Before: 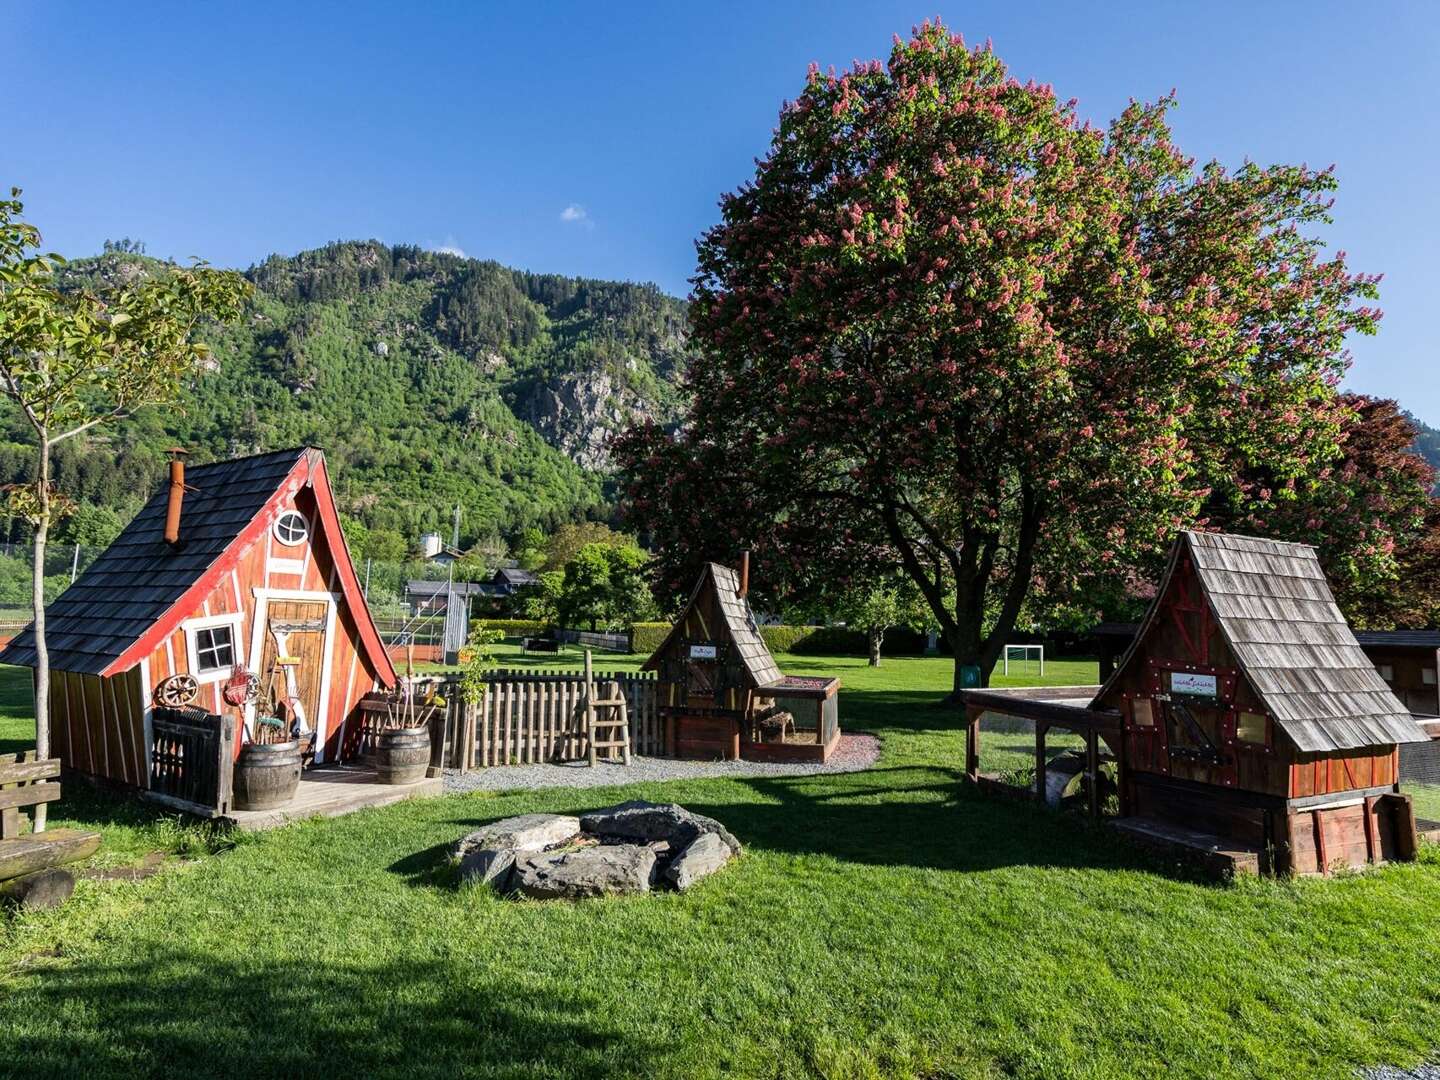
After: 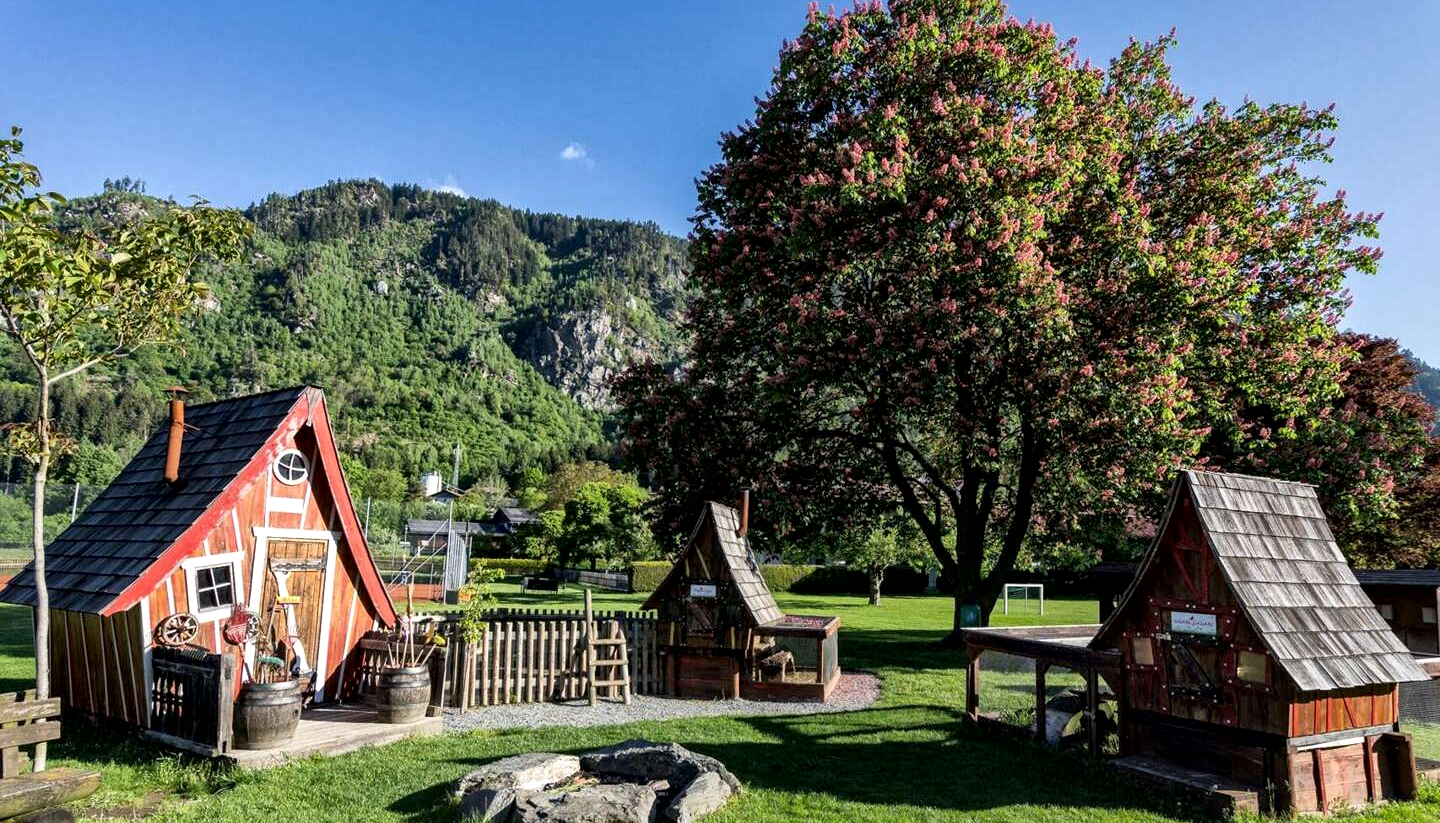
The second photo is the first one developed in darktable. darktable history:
crop: top 5.711%, bottom 17.995%
local contrast: mode bilateral grid, contrast 20, coarseness 49, detail 171%, midtone range 0.2
